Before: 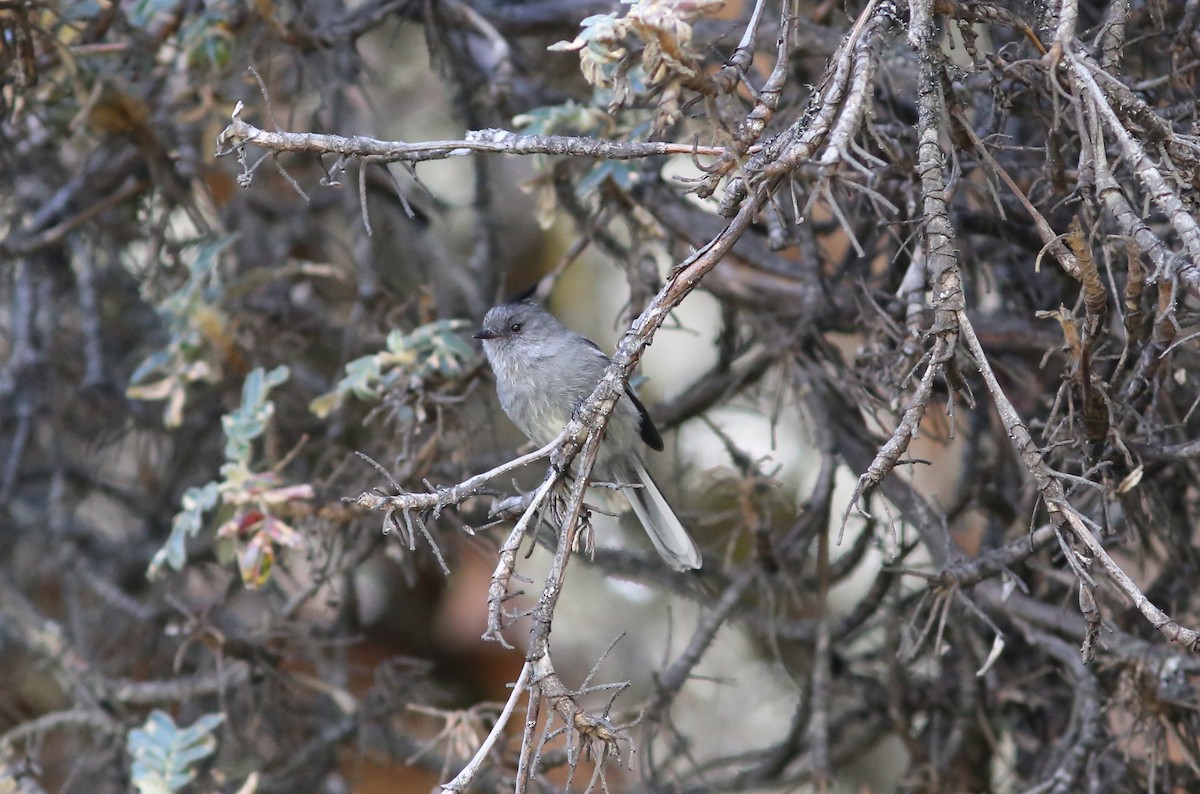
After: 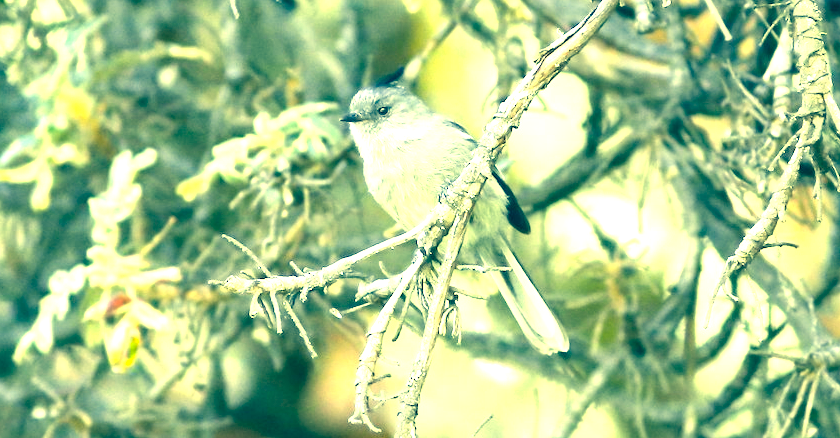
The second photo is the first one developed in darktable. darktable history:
crop: left 11.107%, top 27.443%, right 18.232%, bottom 17.099%
exposure: black level correction 0.001, exposure 1.639 EV, compensate highlight preservation false
color correction: highlights a* -15.93, highlights b* 39.79, shadows a* -39.98, shadows b* -25.71
tone equalizer: -8 EV -0.427 EV, -7 EV -0.419 EV, -6 EV -0.32 EV, -5 EV -0.245 EV, -3 EV 0.188 EV, -2 EV 0.325 EV, -1 EV 0.376 EV, +0 EV 0.434 EV
